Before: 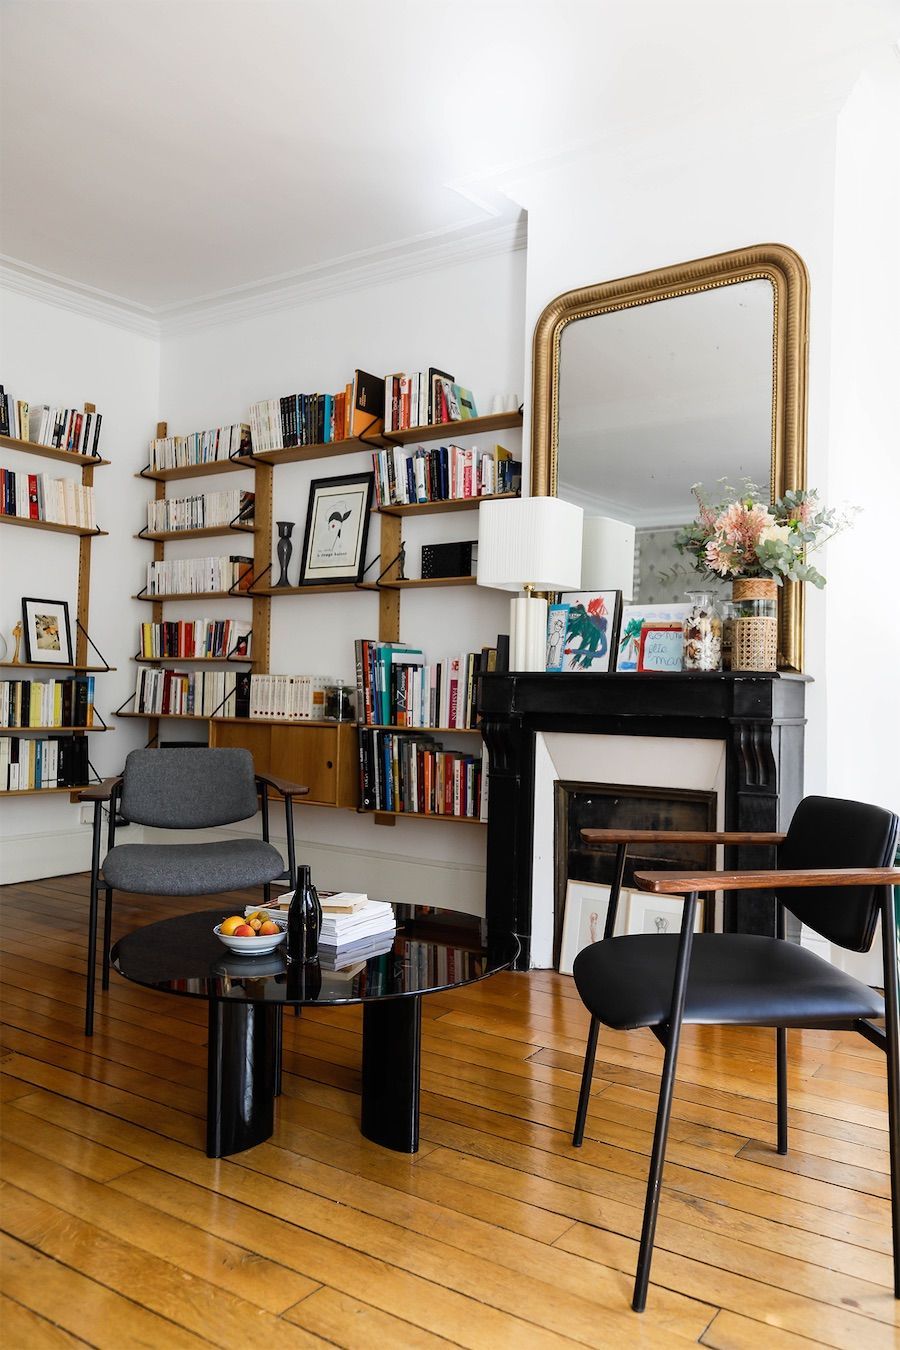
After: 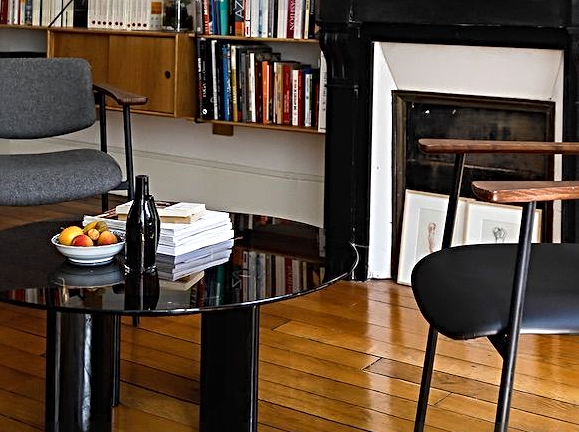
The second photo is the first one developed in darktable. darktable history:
local contrast: mode bilateral grid, contrast 100, coarseness 100, detail 91%, midtone range 0.2
exposure: exposure 0.2 EV, compensate highlight preservation false
sharpen: radius 4
crop: left 18.091%, top 51.13%, right 17.525%, bottom 16.85%
